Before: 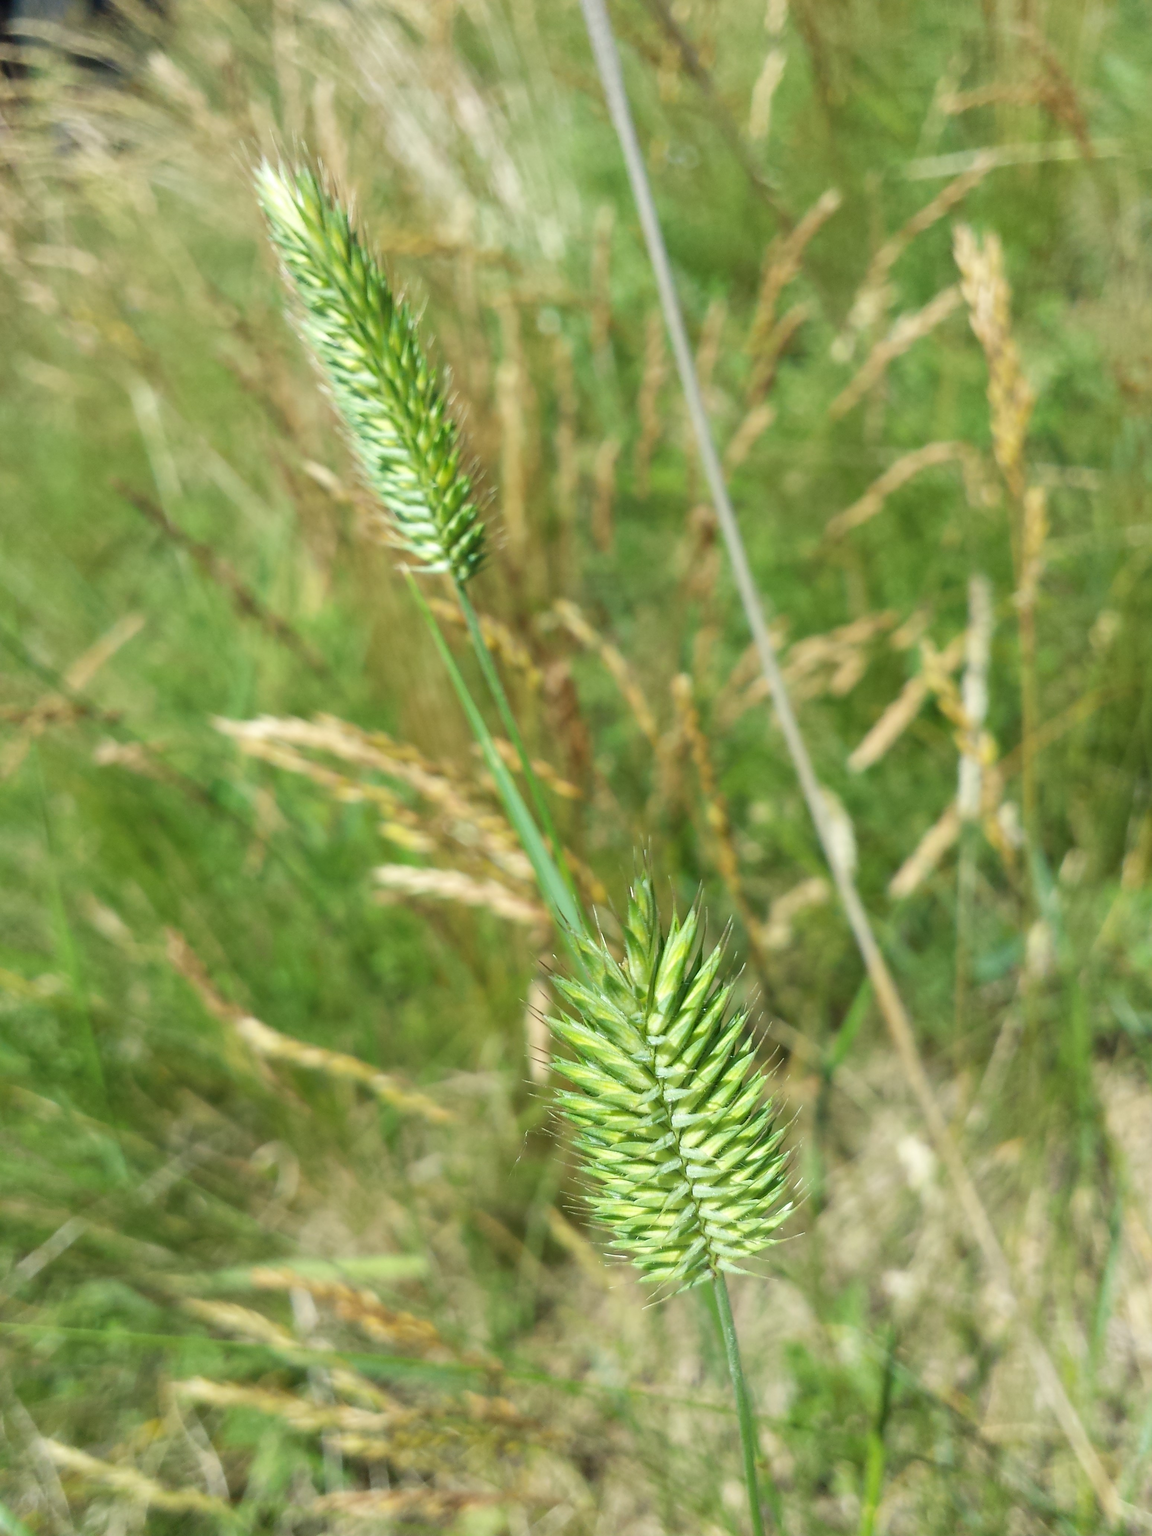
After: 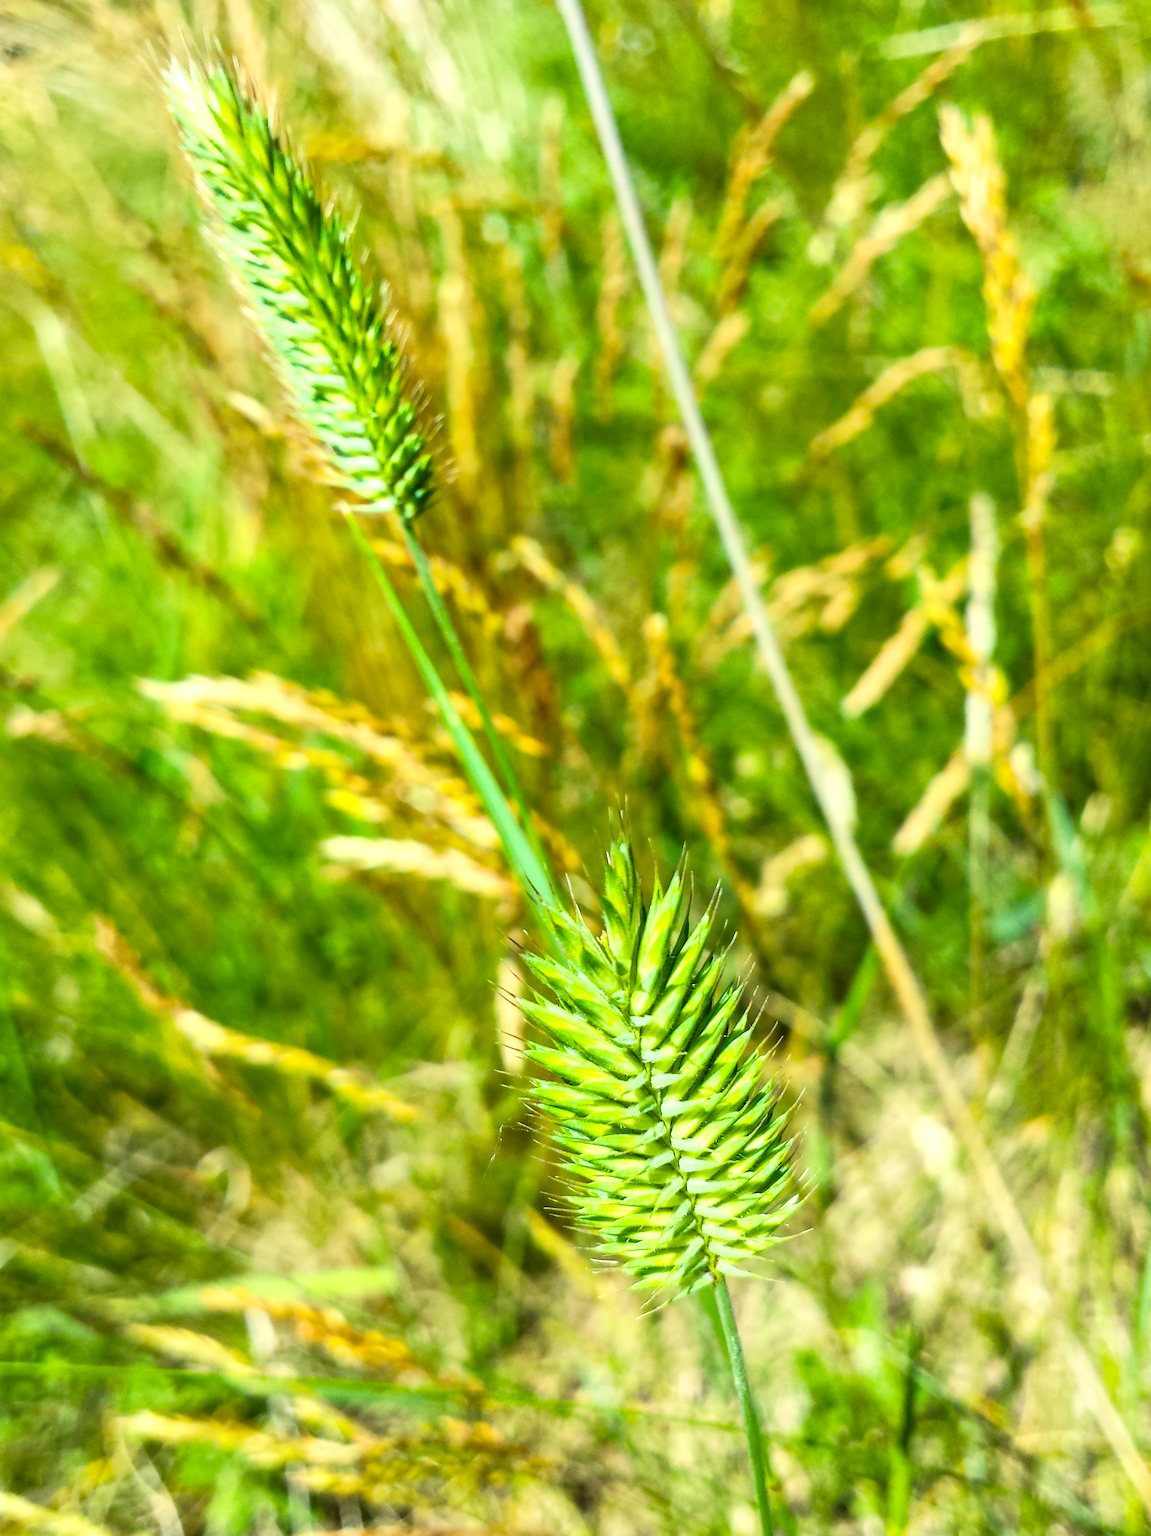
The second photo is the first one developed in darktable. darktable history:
tone curve: curves: ch0 [(0, 0.013) (0.198, 0.175) (0.512, 0.582) (0.625, 0.754) (0.81, 0.934) (1, 1)], color space Lab, linked channels, preserve colors none
crop and rotate: angle 1.96°, left 5.673%, top 5.673%
color balance rgb: perceptual saturation grading › global saturation 40%, global vibrance 15%
local contrast: shadows 94%
